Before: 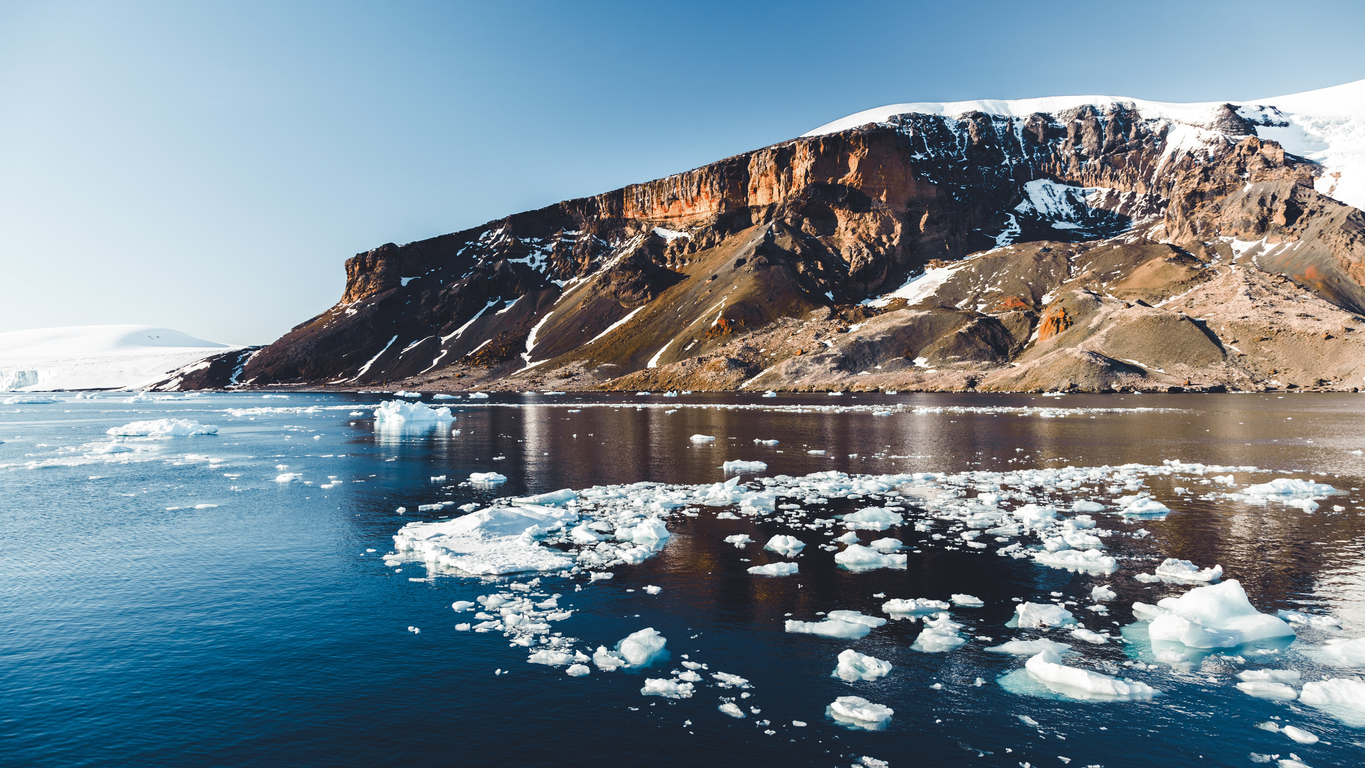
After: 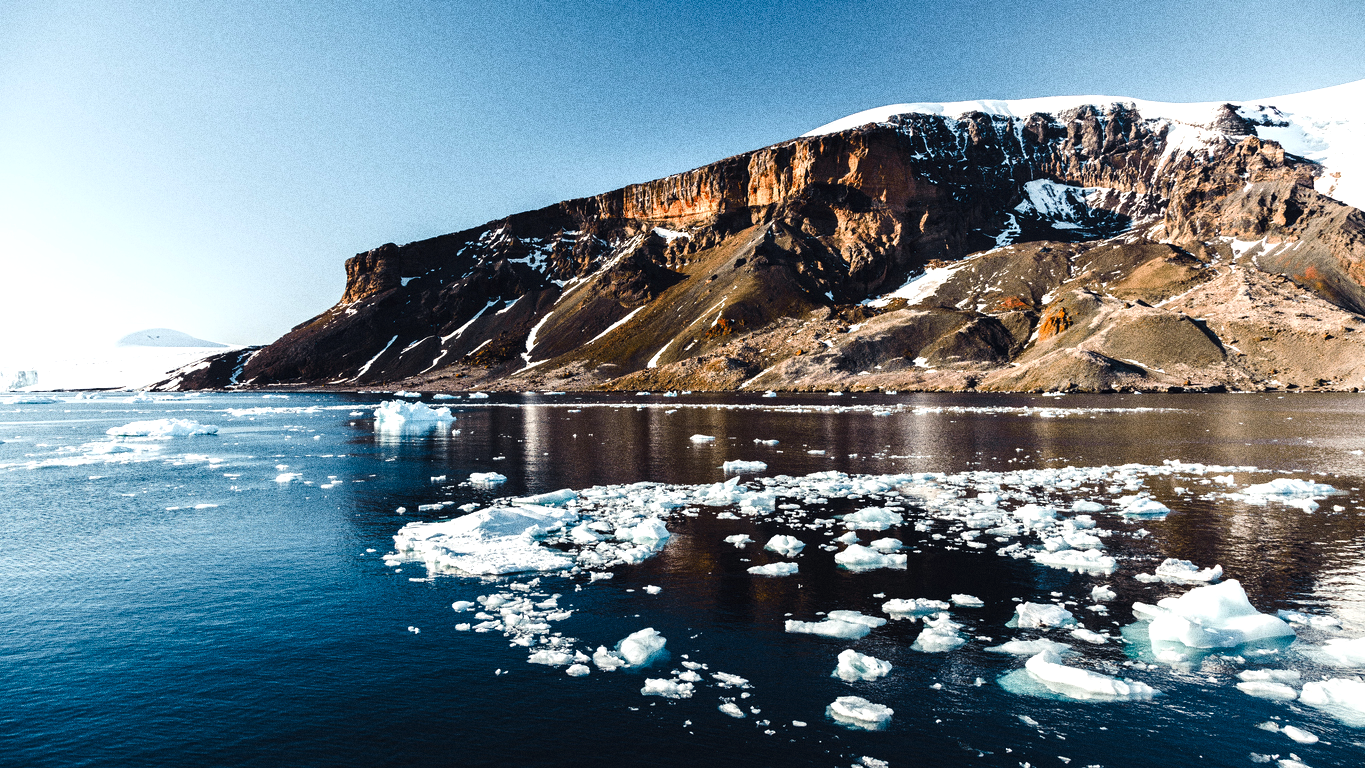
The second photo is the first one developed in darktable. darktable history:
grain: strength 49.07%
color balance rgb: shadows lift › luminance -10%, power › luminance -9%, linear chroma grading › global chroma 10%, global vibrance 10%, contrast 15%, saturation formula JzAzBz (2021)
local contrast: highlights 100%, shadows 100%, detail 120%, midtone range 0.2
